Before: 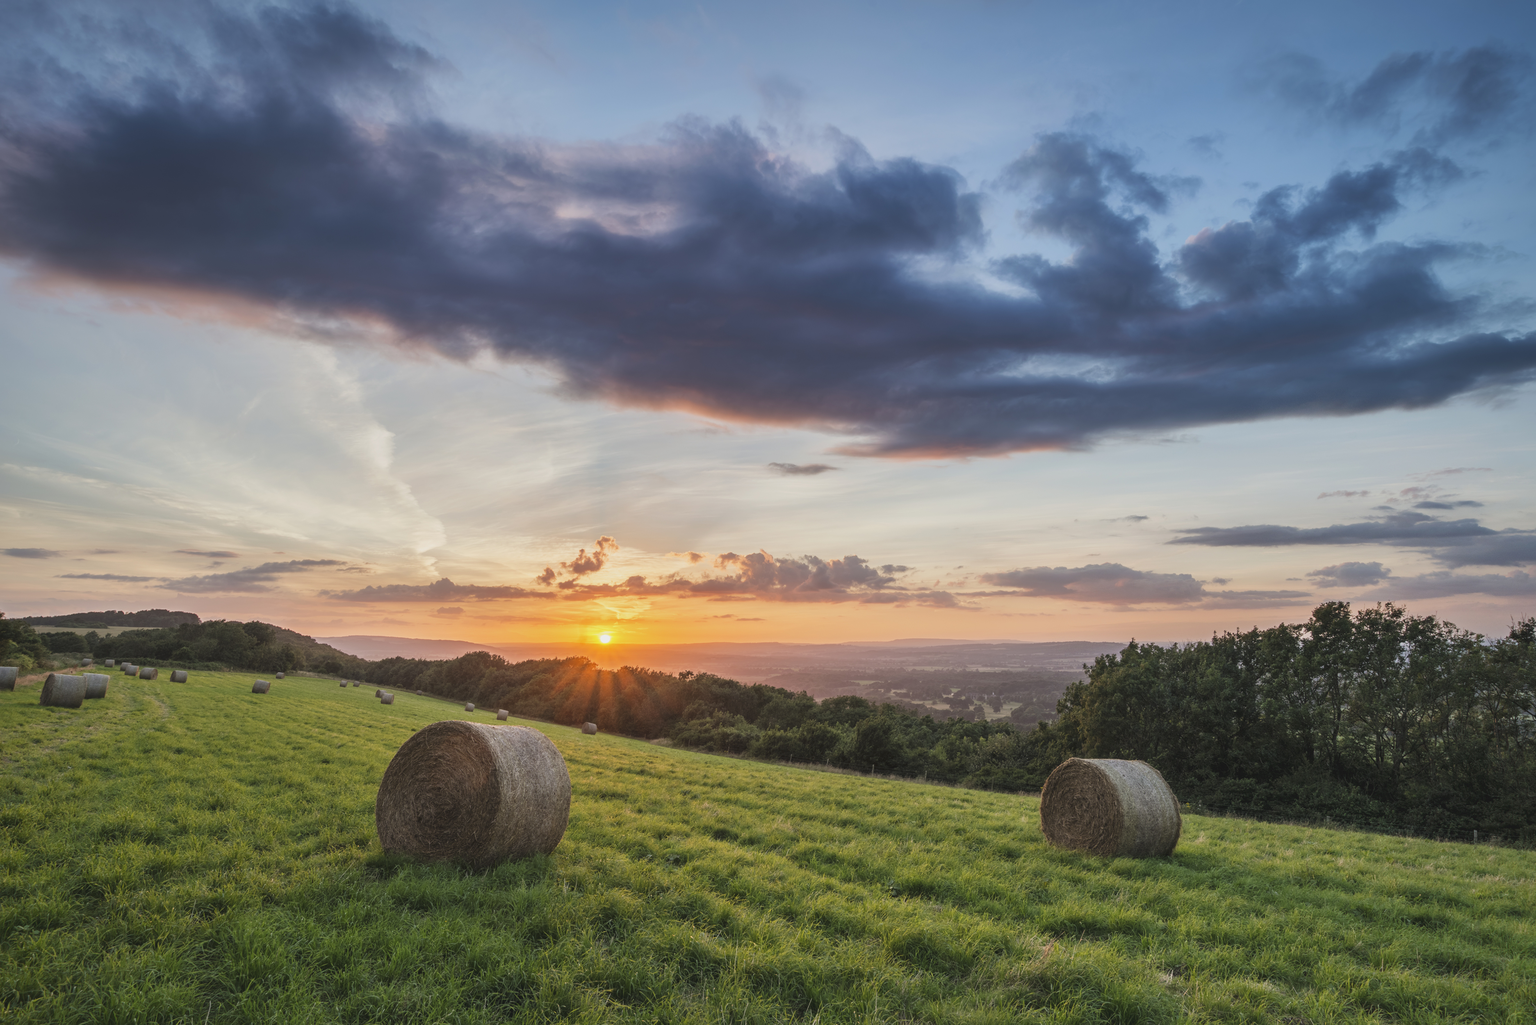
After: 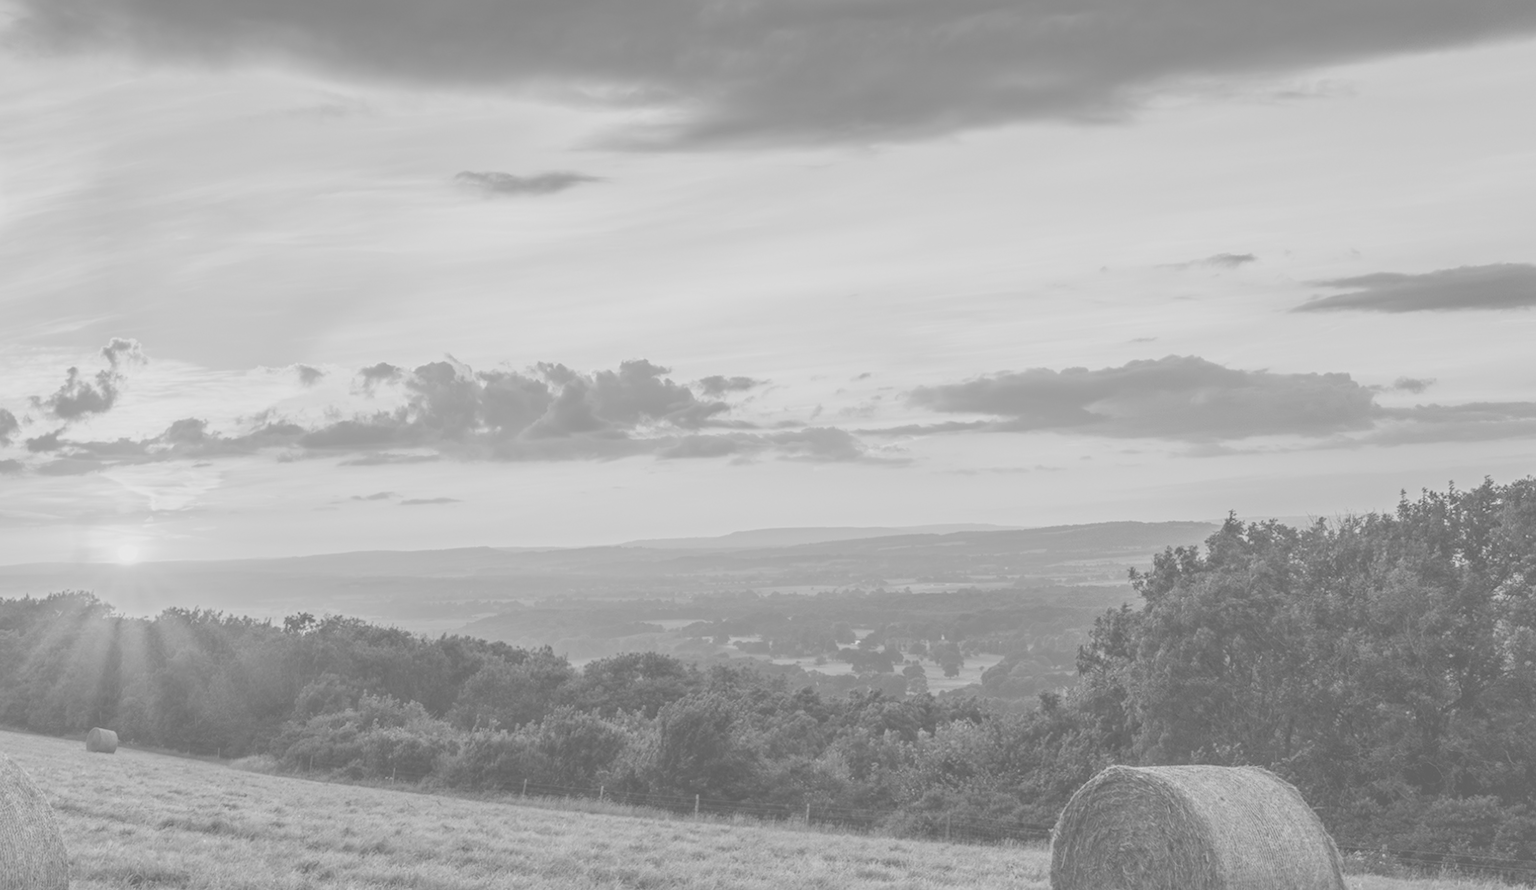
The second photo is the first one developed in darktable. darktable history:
local contrast: detail 140%
rotate and perspective: rotation -2.12°, lens shift (vertical) 0.009, lens shift (horizontal) -0.008, automatic cropping original format, crop left 0.036, crop right 0.964, crop top 0.05, crop bottom 0.959
monochrome: on, module defaults
crop: left 35.03%, top 36.625%, right 14.663%, bottom 20.057%
colorize: saturation 51%, source mix 50.67%, lightness 50.67%
